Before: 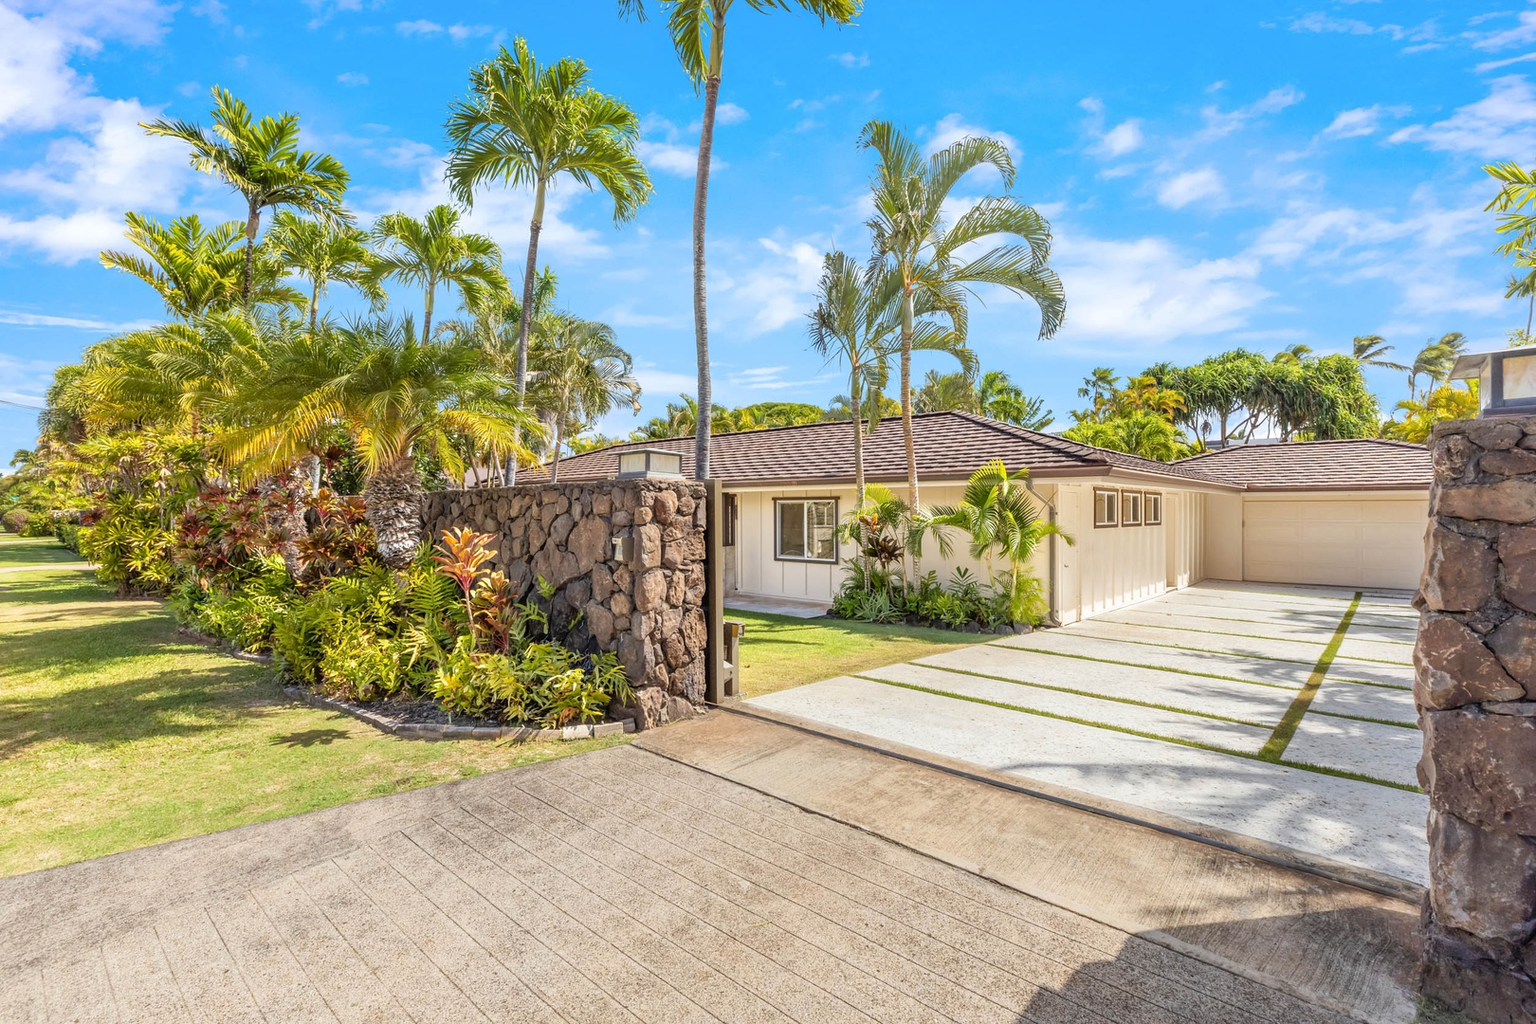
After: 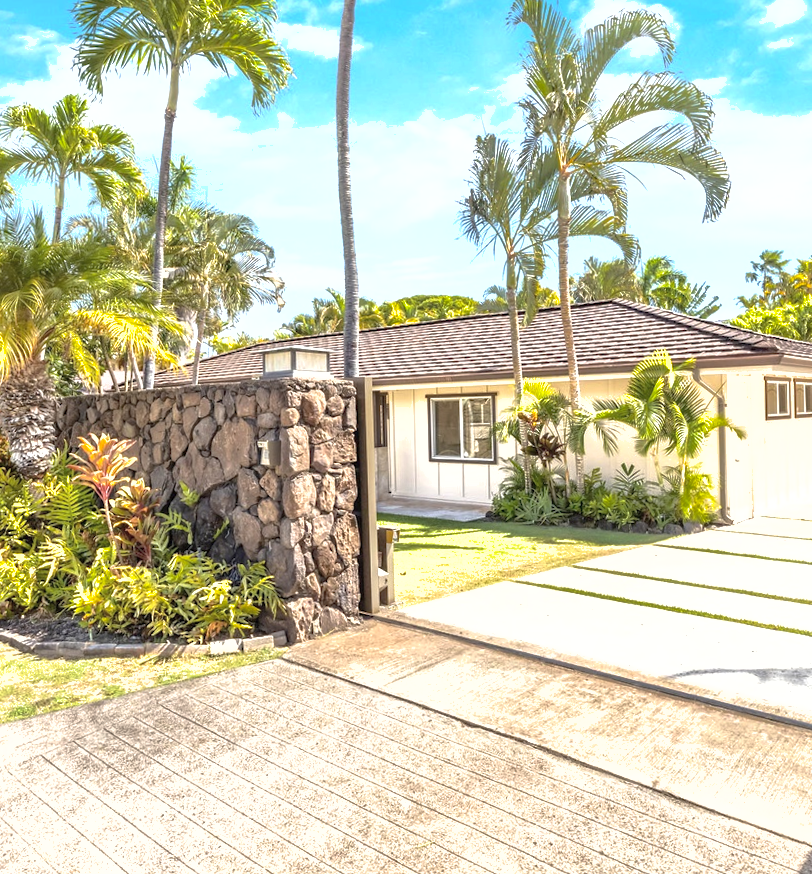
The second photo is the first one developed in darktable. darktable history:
exposure: black level correction 0, exposure 0.7 EV, compensate highlight preservation false
color balance: contrast 6.48%, output saturation 113.3%
crop and rotate: angle 0.02°, left 24.353%, top 13.219%, right 26.156%, bottom 8.224%
contrast brightness saturation: contrast 0.1, saturation -0.36
shadows and highlights: on, module defaults
rotate and perspective: rotation -1.24°, automatic cropping off
